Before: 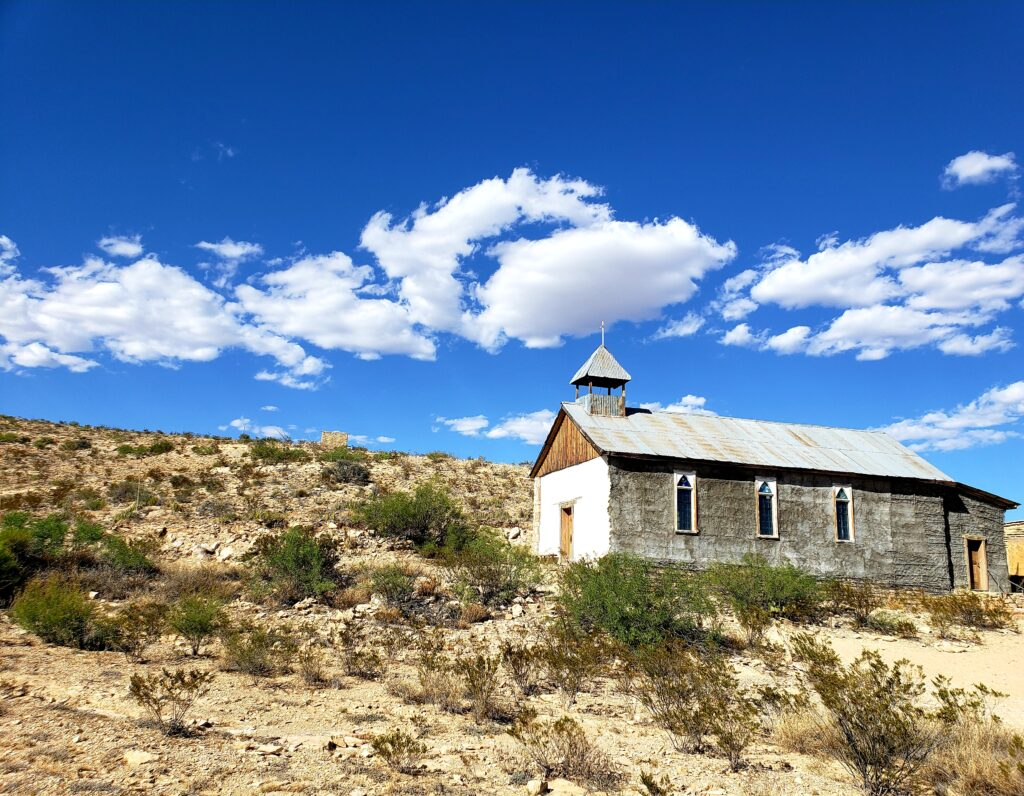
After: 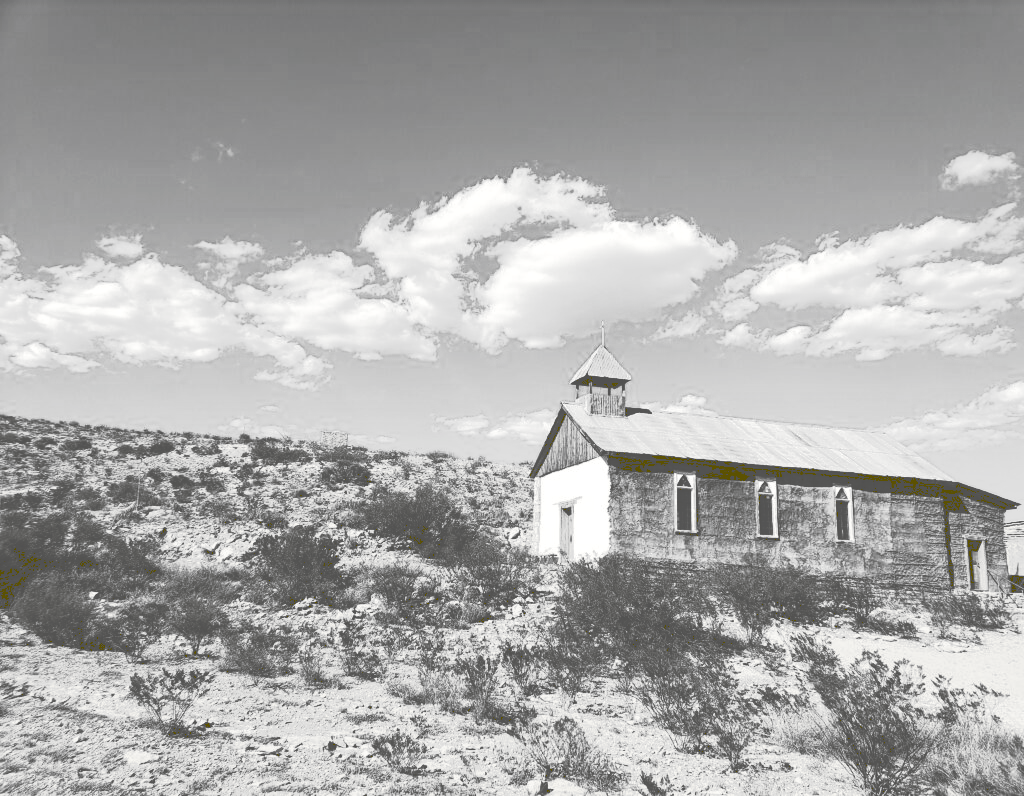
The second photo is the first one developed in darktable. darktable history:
tone curve: curves: ch0 [(0, 0) (0.003, 0.345) (0.011, 0.345) (0.025, 0.345) (0.044, 0.349) (0.069, 0.353) (0.1, 0.356) (0.136, 0.359) (0.177, 0.366) (0.224, 0.378) (0.277, 0.398) (0.335, 0.429) (0.399, 0.476) (0.468, 0.545) (0.543, 0.624) (0.623, 0.721) (0.709, 0.811) (0.801, 0.876) (0.898, 0.913) (1, 1)], preserve colors none
color look up table: target L [98.62, 90.24, 84.56, 88.82, 57.48, 73.68, 60.56, 55.28, 55.54, 39.07, 49.64, 37.41, 13.23, 15.16, 201.68, 76.98, 74.42, 66.24, 66.62, 58.64, 62.08, 48.44, 48.04, 35.3, 29.73, 19.87, 9.263, 100, 88.82, 87.41, 72.94, 79.88, 70.35, 84.56, 64.23, 52.8, 60.56, 42.37, 30.16, 40.32, 19.87, 5.464, 94.45, 88.12, 79.88, 65.11, 56.58, 44.82, 34.03], target a [-0.288, -0.1, -0.002, -0.002, 0, -0.002, 0, 0.001, 0.001, 0, 0, -0.001, -0.376, -0.133, 0, 0, -0.001, 0.001, 0 ×6, -0.001, -0.002, -0.383, -0.097, -0.002, -0.101, -0.001, 0, 0, -0.002, 0.001, 0, 0, -0.001, 0, 0, -0.002, -0.301, -0.1, -0.002, 0, 0, 0.001, -0.001, -0.002], target b [3.608, 1.239, 0.023, 0.023, 0.002, 0.023, 0.002, -0.004, -0.004, -0.002, 0.002, 0.002, 5.122, 1.678, -0.001, 0.002, 0.003, -0.004, 0.003, -0.004, 0.002 ×4, 0.015, 0.017, 5.094, 1.21, 0.023, 1.248, 0.003, 0.002, 0.002, 0.023, -0.004, 0.002, 0.002, 0.002, 0.003, 0.002, 0.017, 3.707, 1.227, 0.023, 0.002, 0.002, -0.004, 0.016, 0.015], num patches 49
